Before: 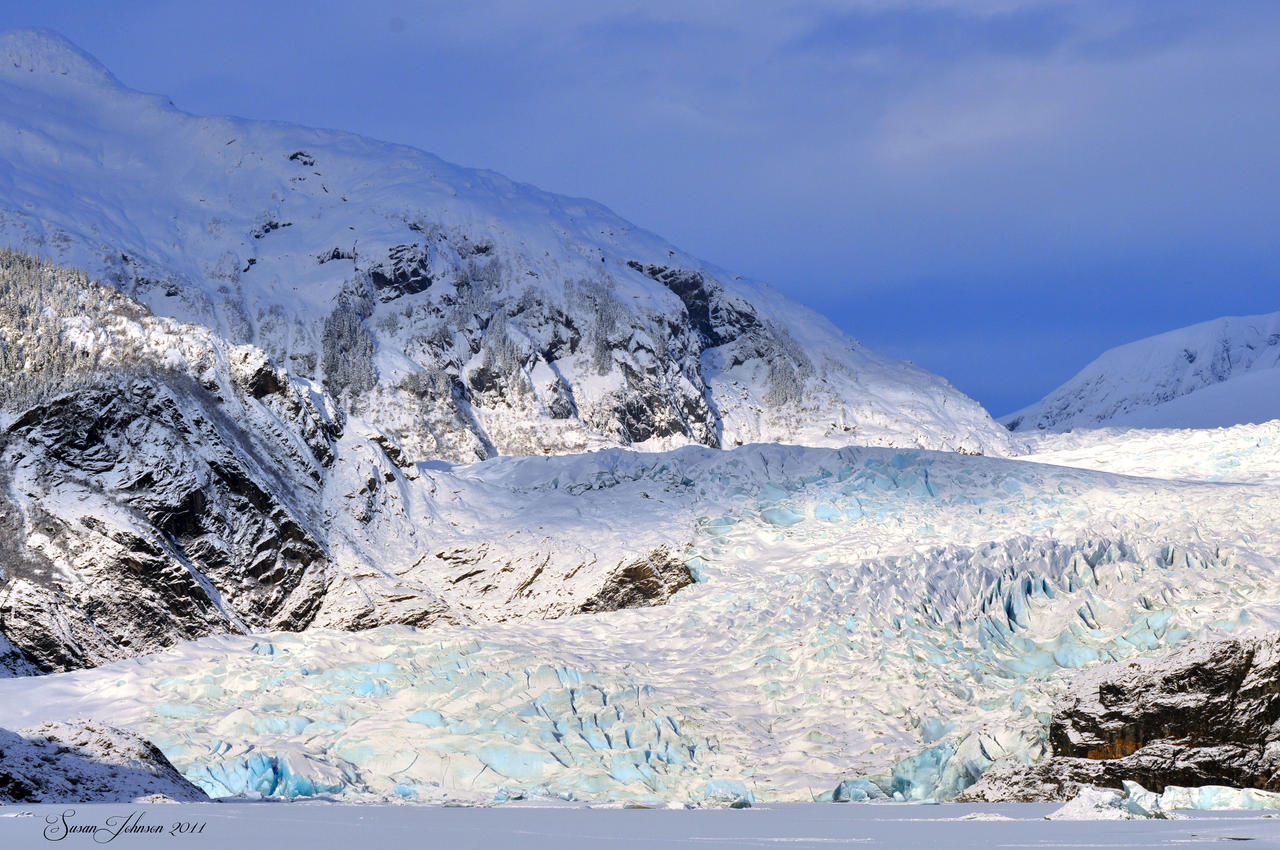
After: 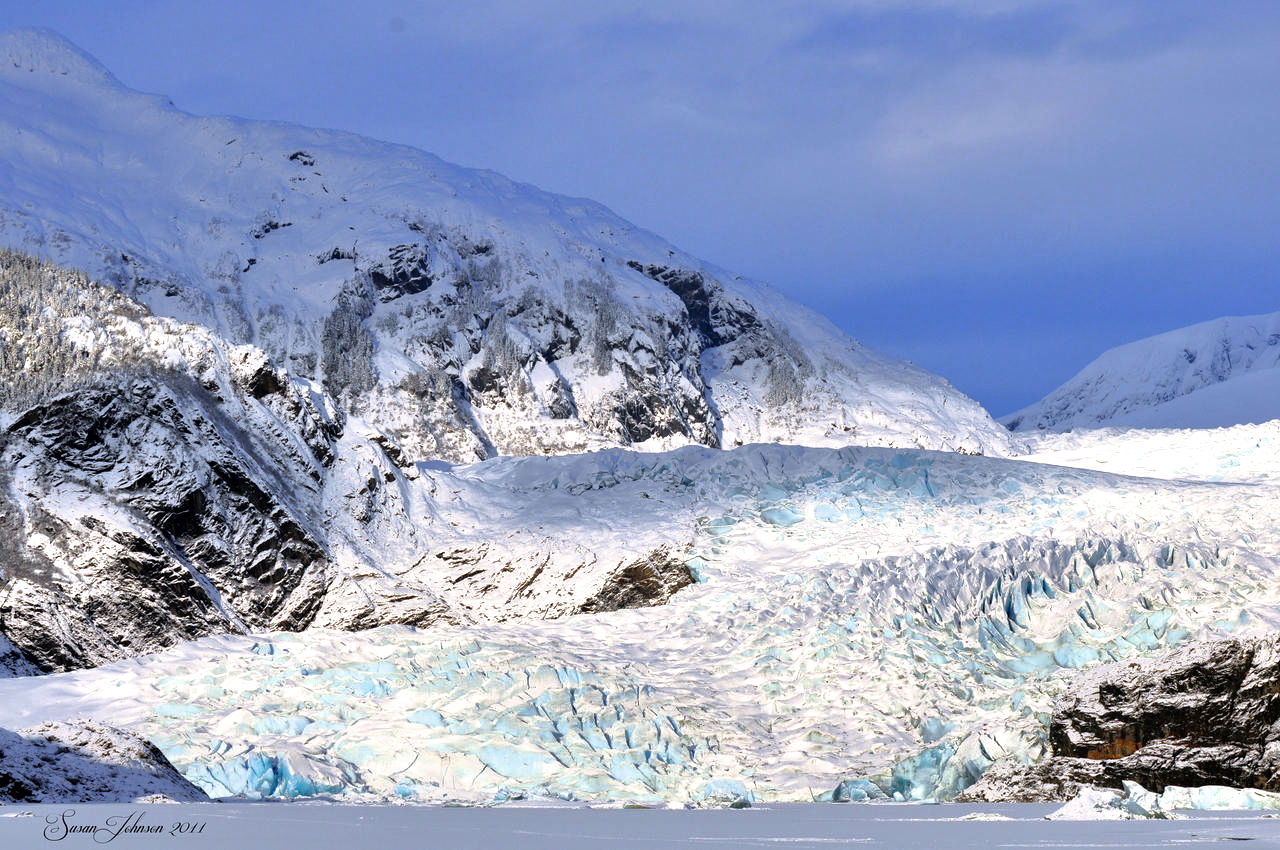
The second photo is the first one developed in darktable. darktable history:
filmic rgb: black relative exposure -9.11 EV, white relative exposure 2.32 EV, hardness 7.42, color science v6 (2022), iterations of high-quality reconstruction 0
shadows and highlights: on, module defaults
